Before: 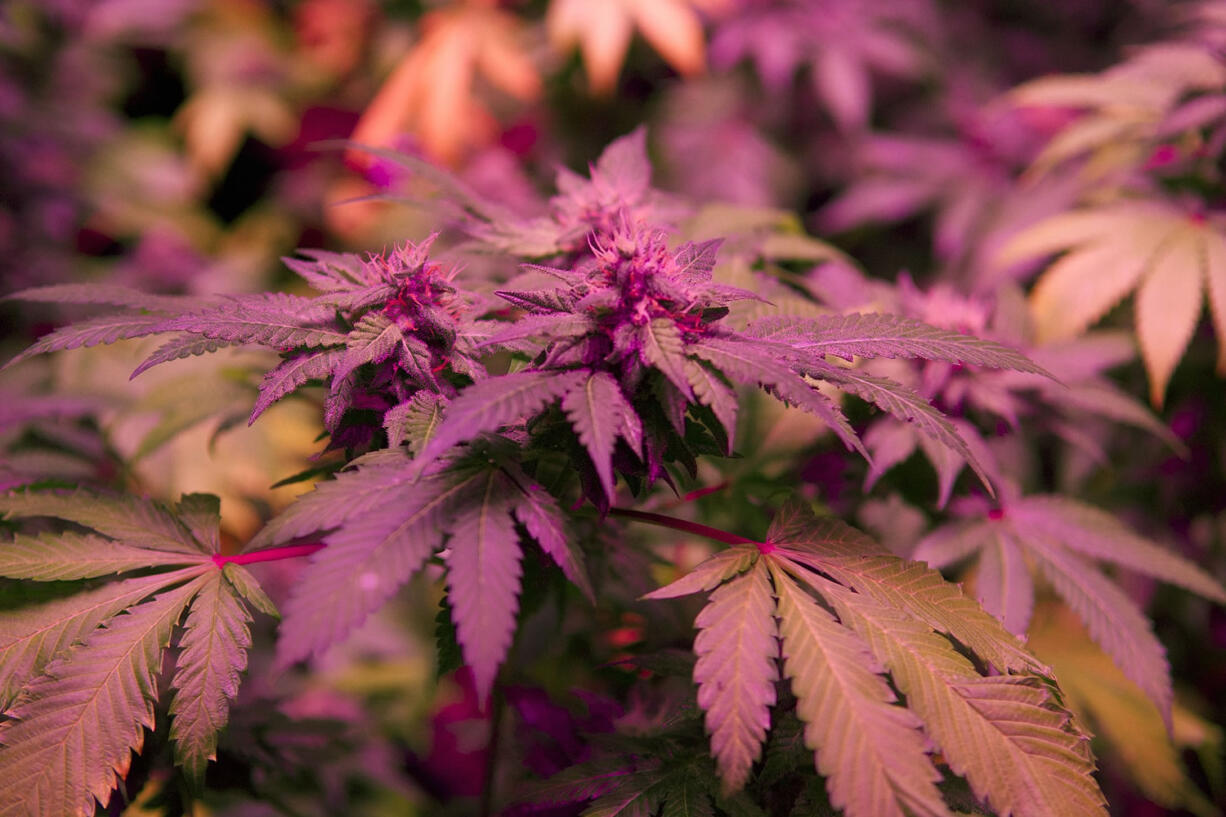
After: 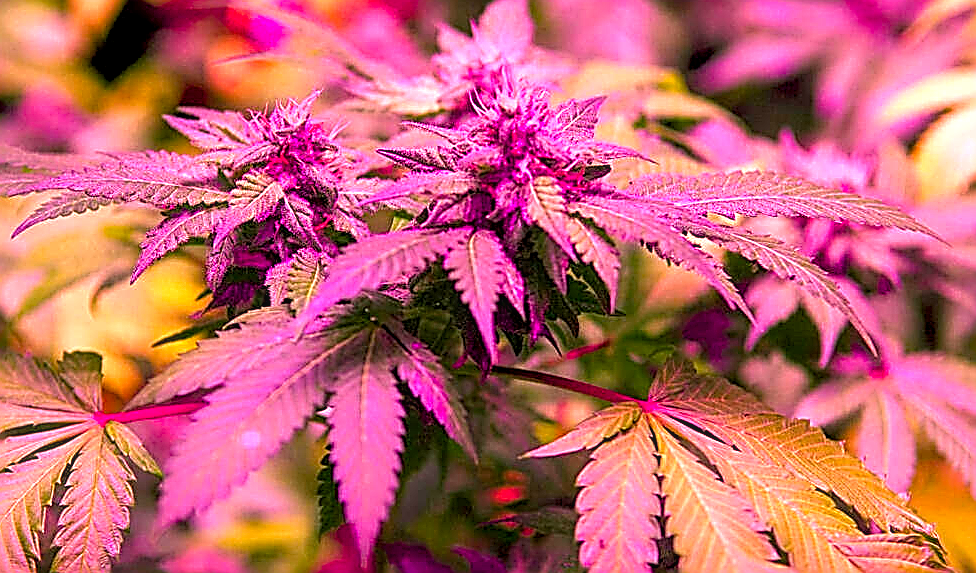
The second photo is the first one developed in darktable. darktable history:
exposure: black level correction 0.001, exposure 1.308 EV, compensate highlight preservation false
local contrast: on, module defaults
shadows and highlights: shadows 36.57, highlights -27.57, soften with gaussian
sharpen: amount 1.871
crop: left 9.671%, top 17.417%, right 10.541%, bottom 12.362%
color balance rgb: linear chroma grading › global chroma 2.814%, perceptual saturation grading › global saturation 30.412%
